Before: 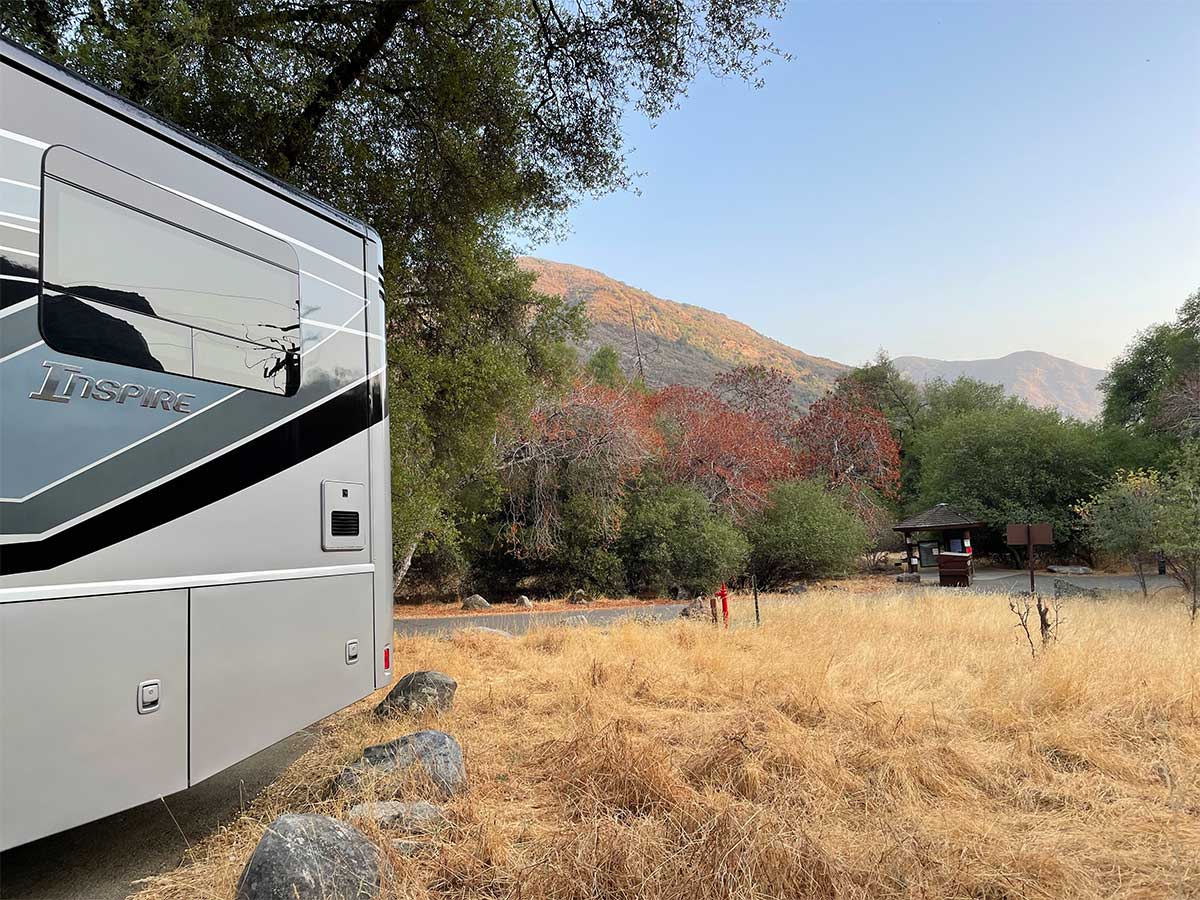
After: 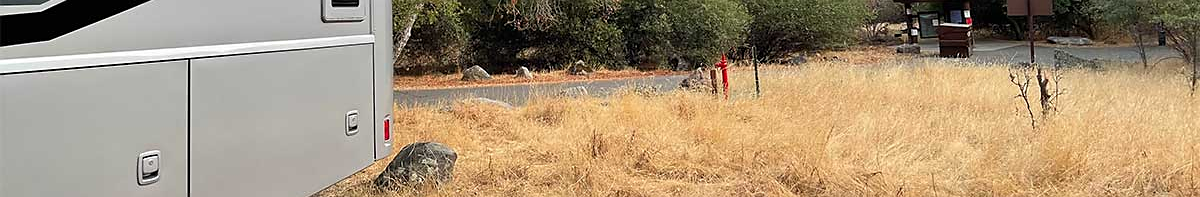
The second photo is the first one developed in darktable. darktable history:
crop and rotate: top 58.819%, bottom 19.217%
sharpen: radius 1.471, amount 0.39, threshold 1.623
